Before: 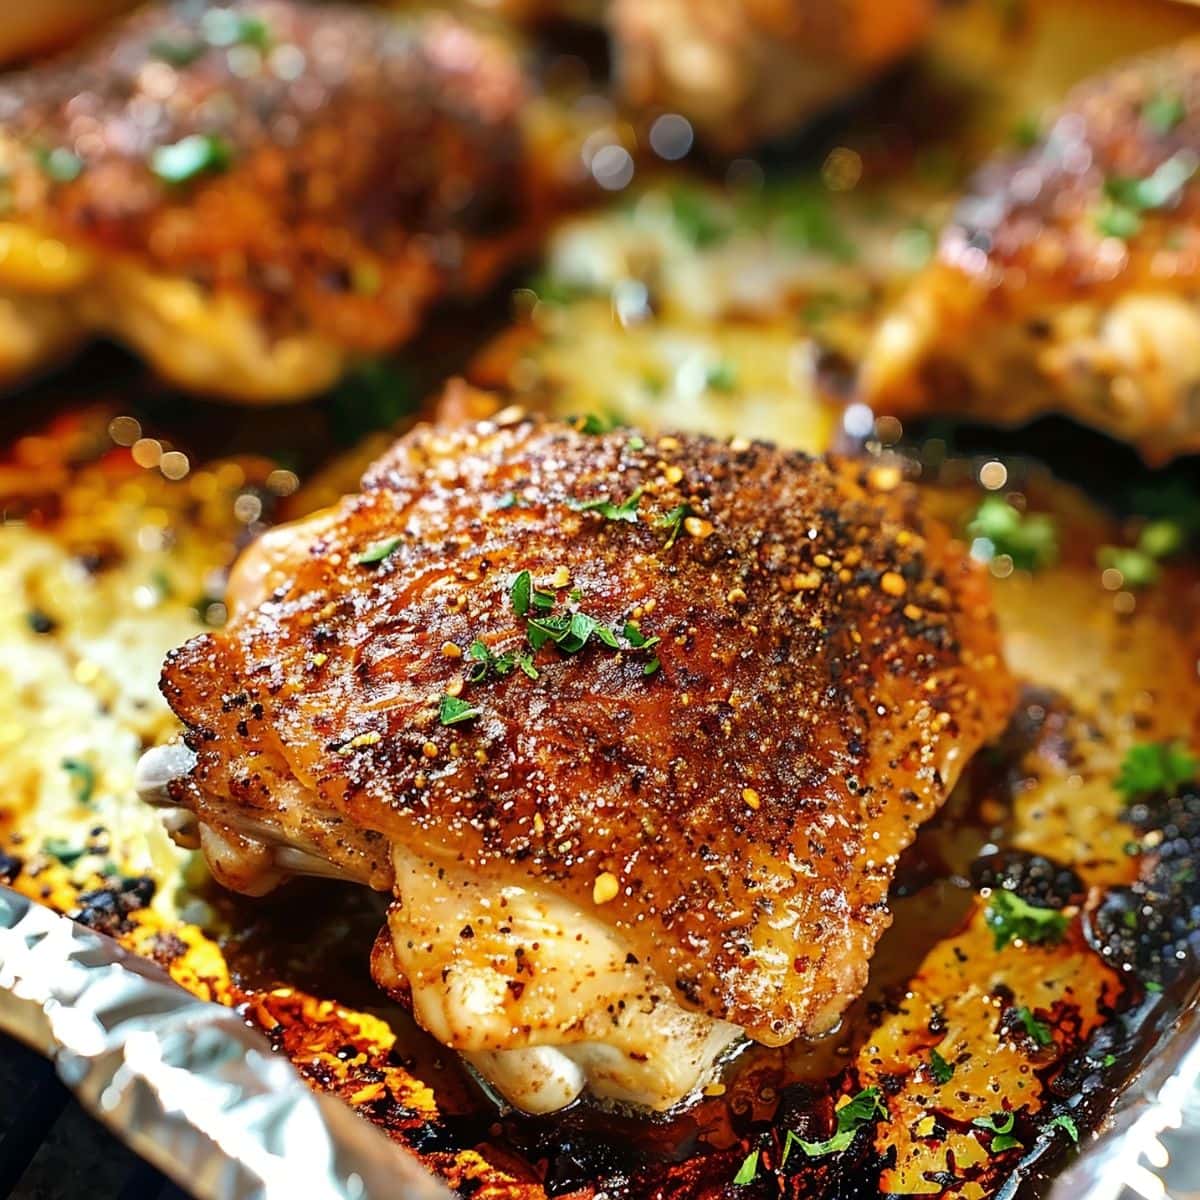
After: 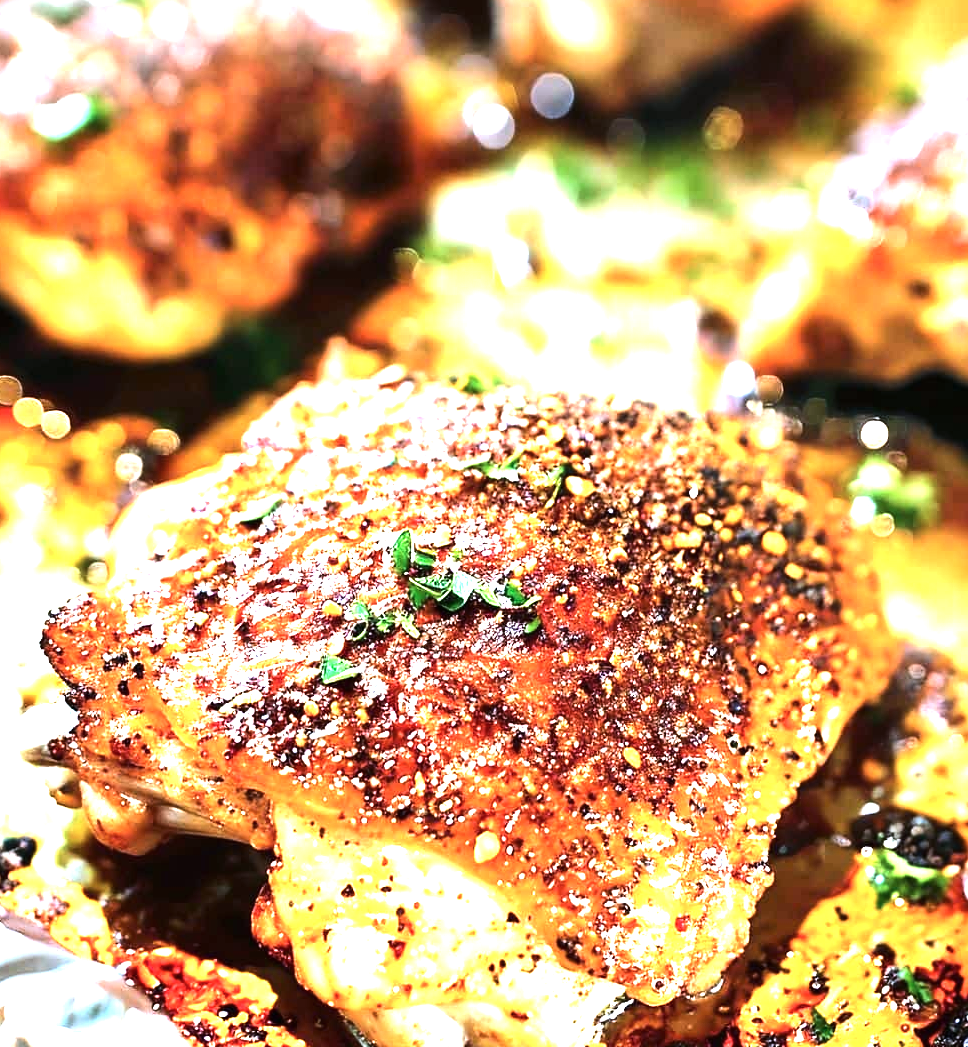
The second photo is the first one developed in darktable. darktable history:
exposure: black level correction 0, exposure 1.2 EV, compensate highlight preservation false
crop: left 9.968%, top 3.495%, right 9.291%, bottom 9.247%
tone equalizer: -8 EV -1.1 EV, -7 EV -0.997 EV, -6 EV -0.892 EV, -5 EV -0.571 EV, -3 EV 0.589 EV, -2 EV 0.854 EV, -1 EV 0.99 EV, +0 EV 1.08 EV, edges refinement/feathering 500, mask exposure compensation -1.57 EV, preserve details no
color calibration: illuminant as shot in camera, x 0.37, y 0.382, temperature 4313.73 K
